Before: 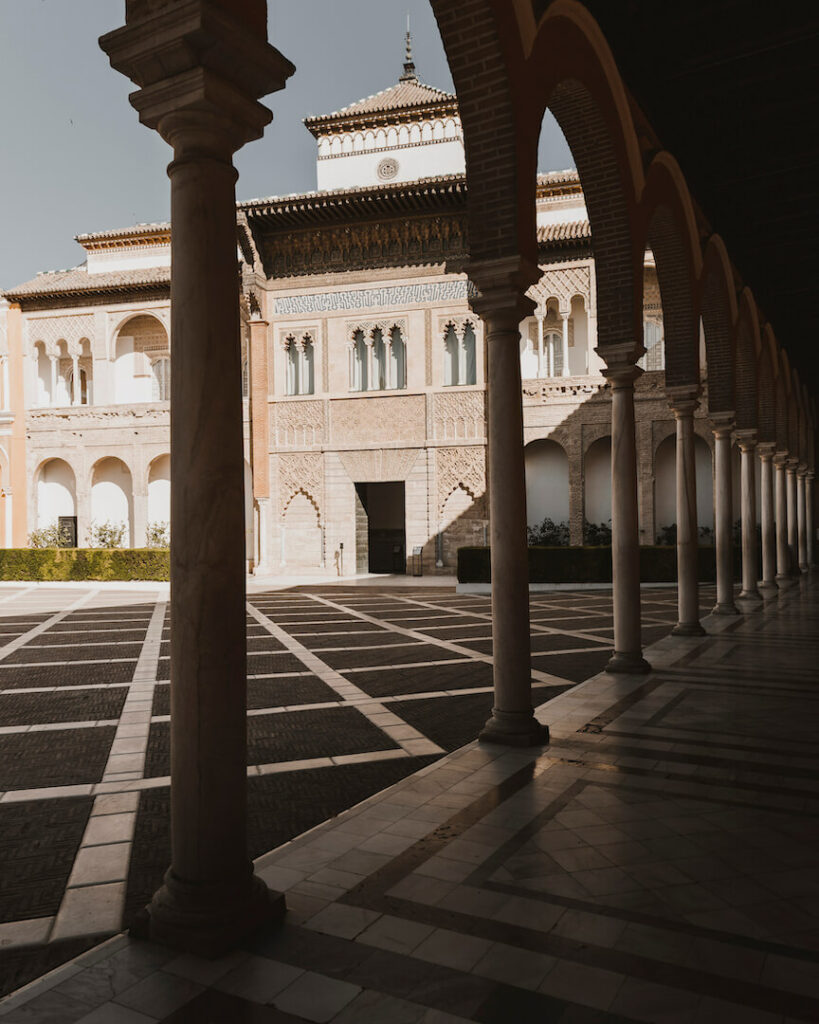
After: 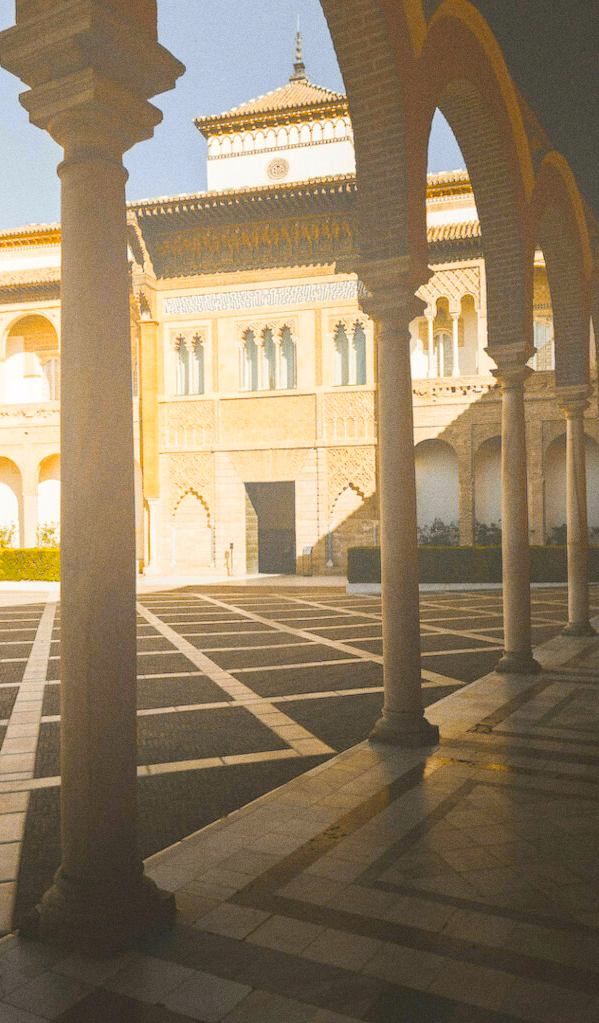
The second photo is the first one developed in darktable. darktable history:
contrast brightness saturation: contrast -0.28
graduated density: rotation -180°, offset 27.42
color contrast: green-magenta contrast 1.12, blue-yellow contrast 1.95, unbound 0
bloom: size 38%, threshold 95%, strength 30%
exposure: exposure 1 EV, compensate highlight preservation false
grain: coarseness 0.09 ISO
crop: left 13.443%, right 13.31%
